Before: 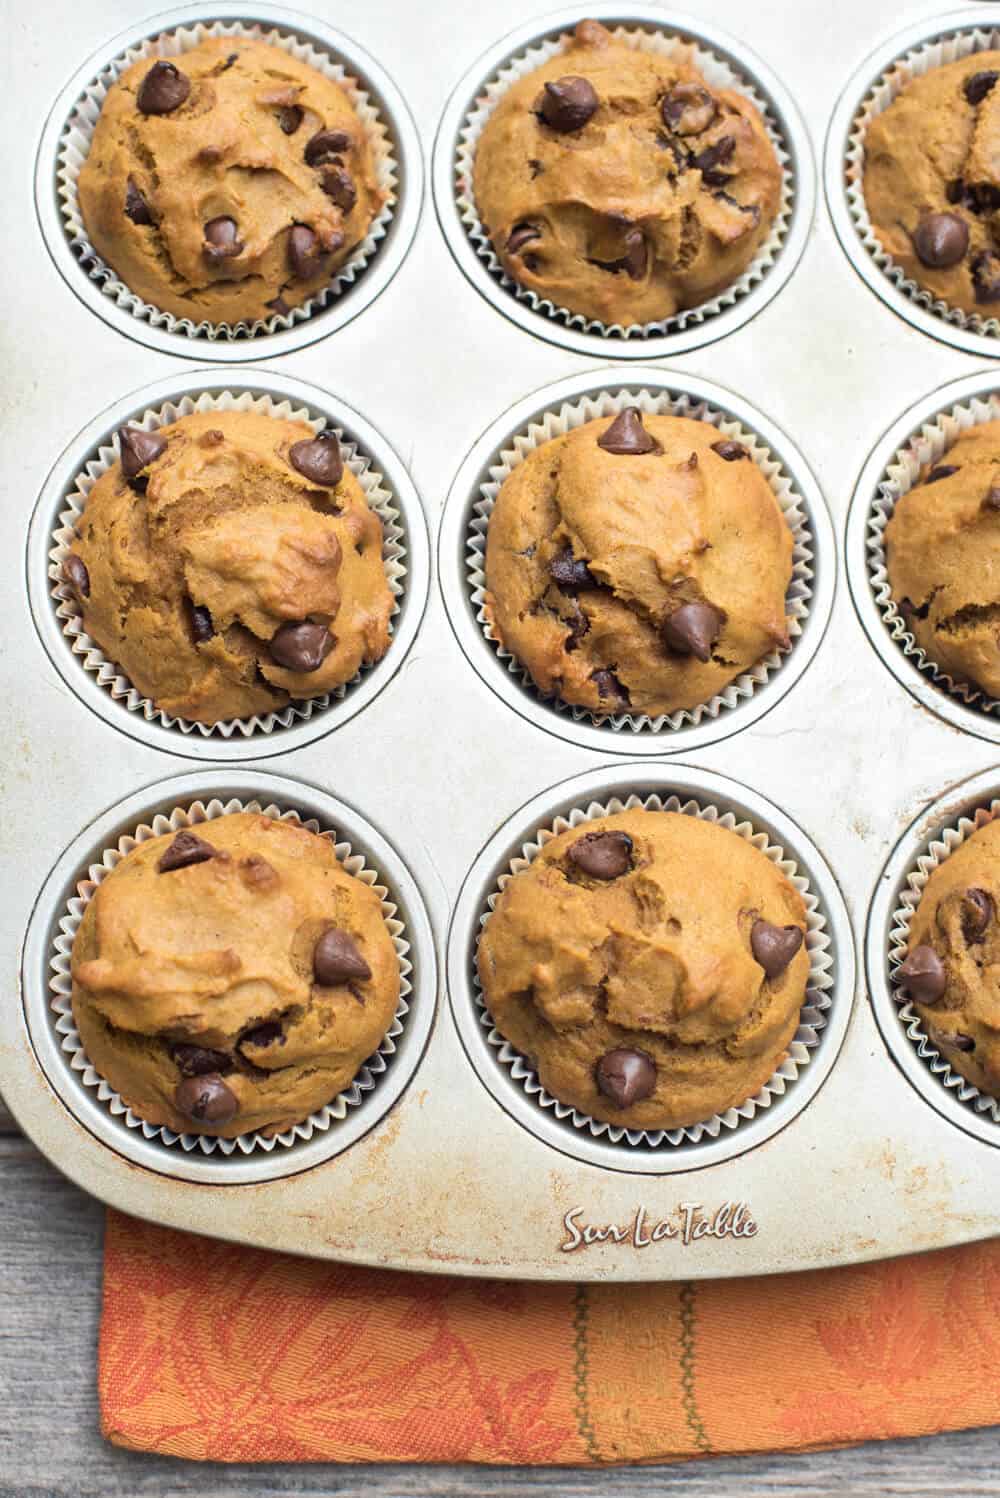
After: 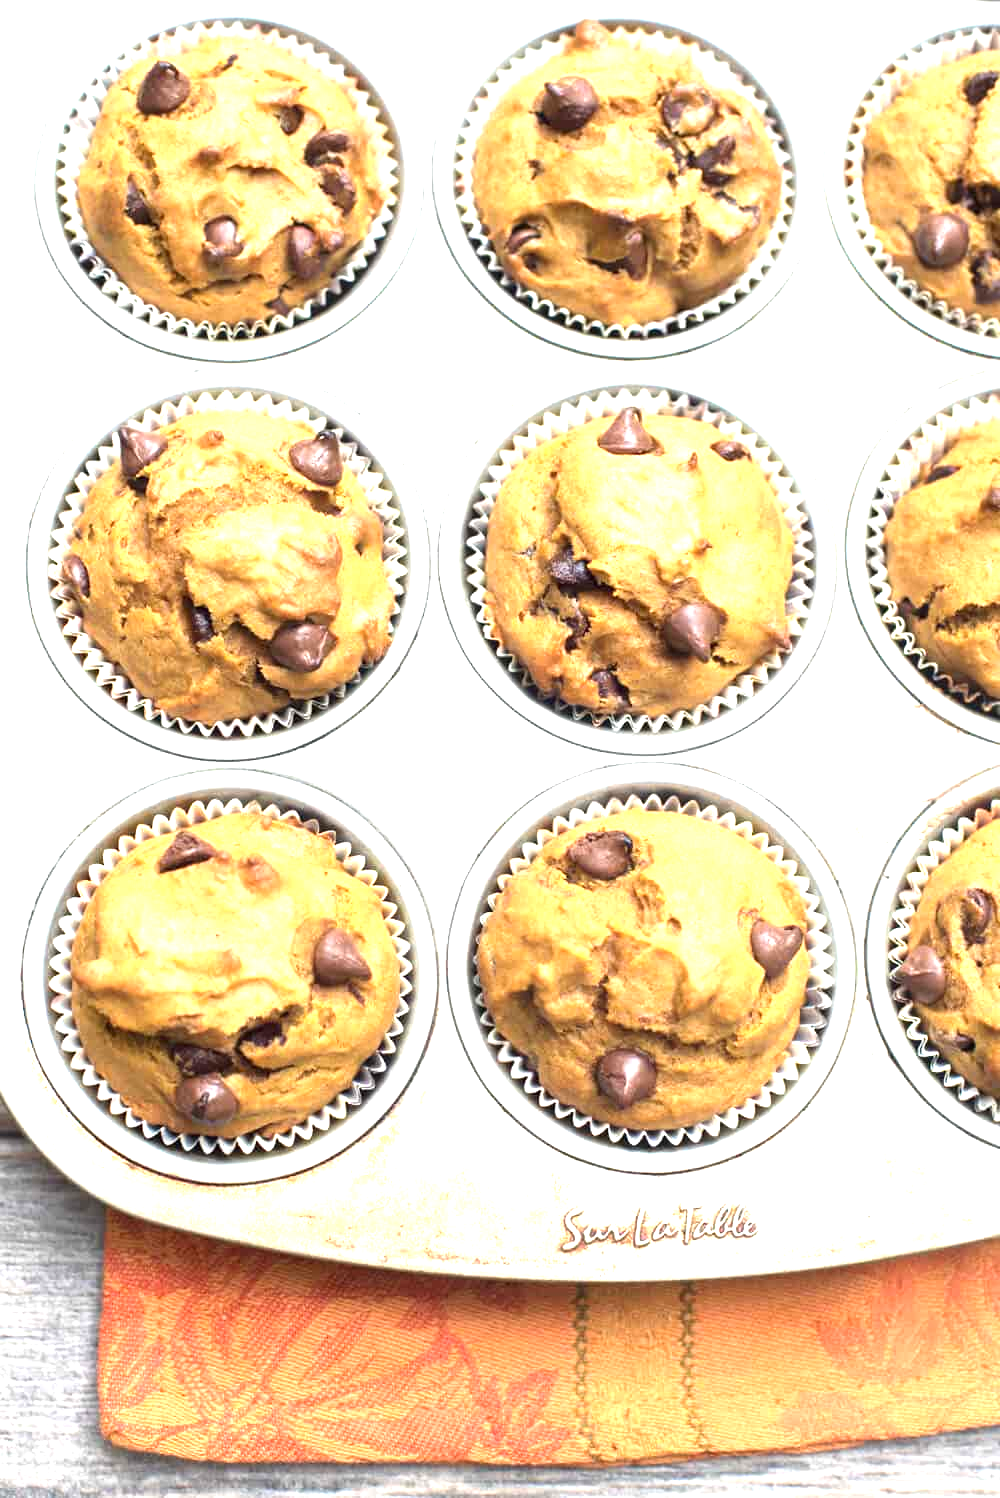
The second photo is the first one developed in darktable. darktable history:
exposure: black level correction 0, exposure 1.392 EV, compensate exposure bias true, compensate highlight preservation false
